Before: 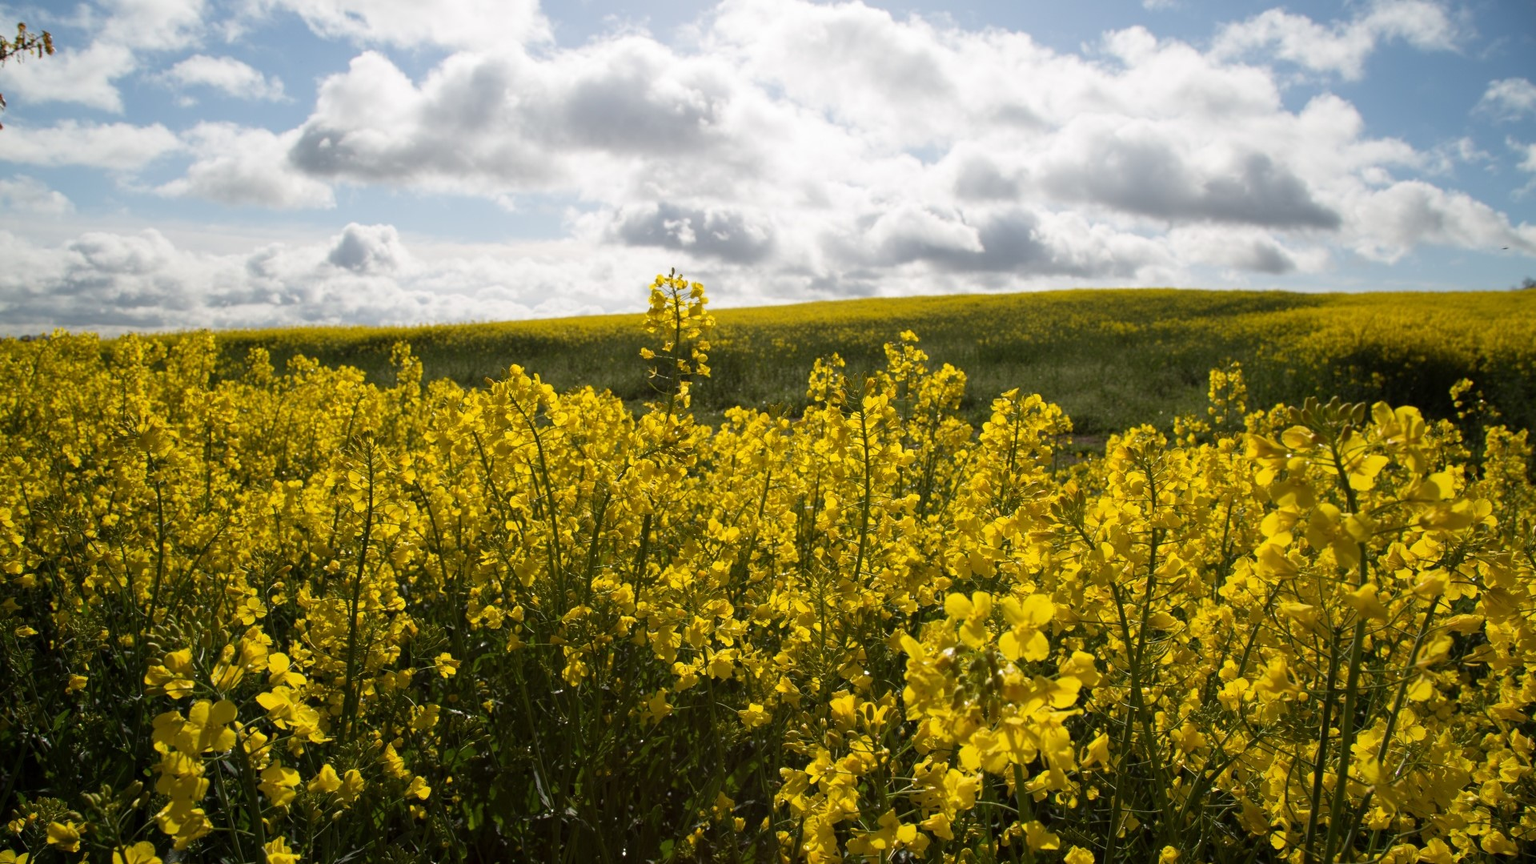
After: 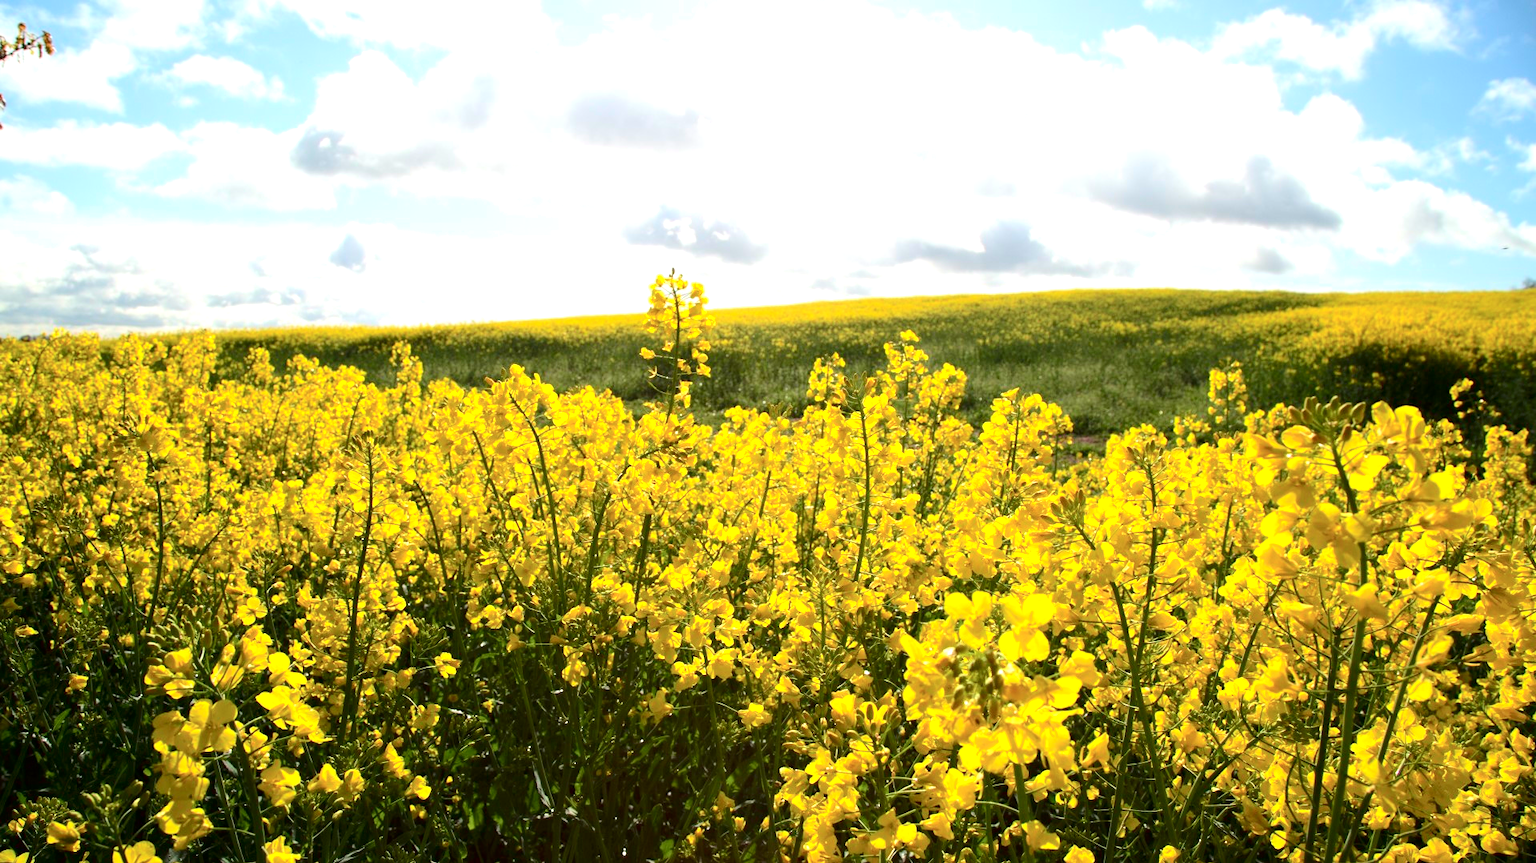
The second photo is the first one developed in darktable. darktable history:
contrast brightness saturation: contrast 0.1, brightness 0.02, saturation 0.02
exposure: black level correction 0, exposure 1.2 EV, compensate highlight preservation false
tone curve: curves: ch0 [(0, 0) (0.068, 0.031) (0.175, 0.132) (0.337, 0.304) (0.498, 0.511) (0.748, 0.762) (0.993, 0.954)]; ch1 [(0, 0) (0.294, 0.184) (0.359, 0.34) (0.362, 0.35) (0.43, 0.41) (0.469, 0.453) (0.495, 0.489) (0.54, 0.563) (0.612, 0.641) (1, 1)]; ch2 [(0, 0) (0.431, 0.419) (0.495, 0.502) (0.524, 0.534) (0.557, 0.56) (0.634, 0.654) (0.728, 0.722) (1, 1)], color space Lab, independent channels, preserve colors none
